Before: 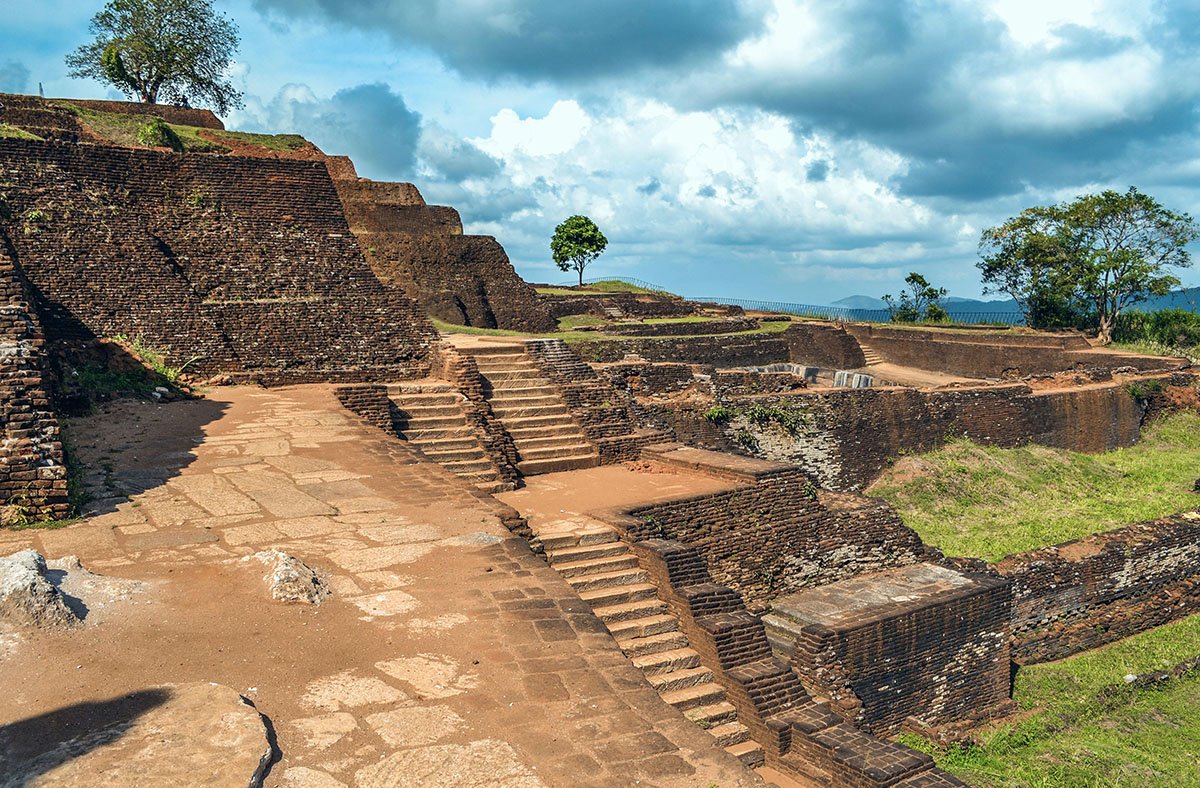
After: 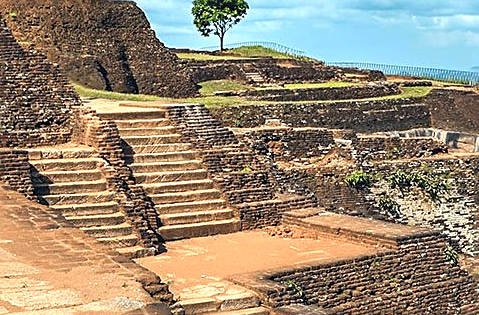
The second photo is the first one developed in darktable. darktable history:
exposure: black level correction -0.001, exposure 0.534 EV, compensate exposure bias true, compensate highlight preservation false
crop: left 29.935%, top 29.934%, right 30.135%, bottom 30.063%
sharpen: on, module defaults
